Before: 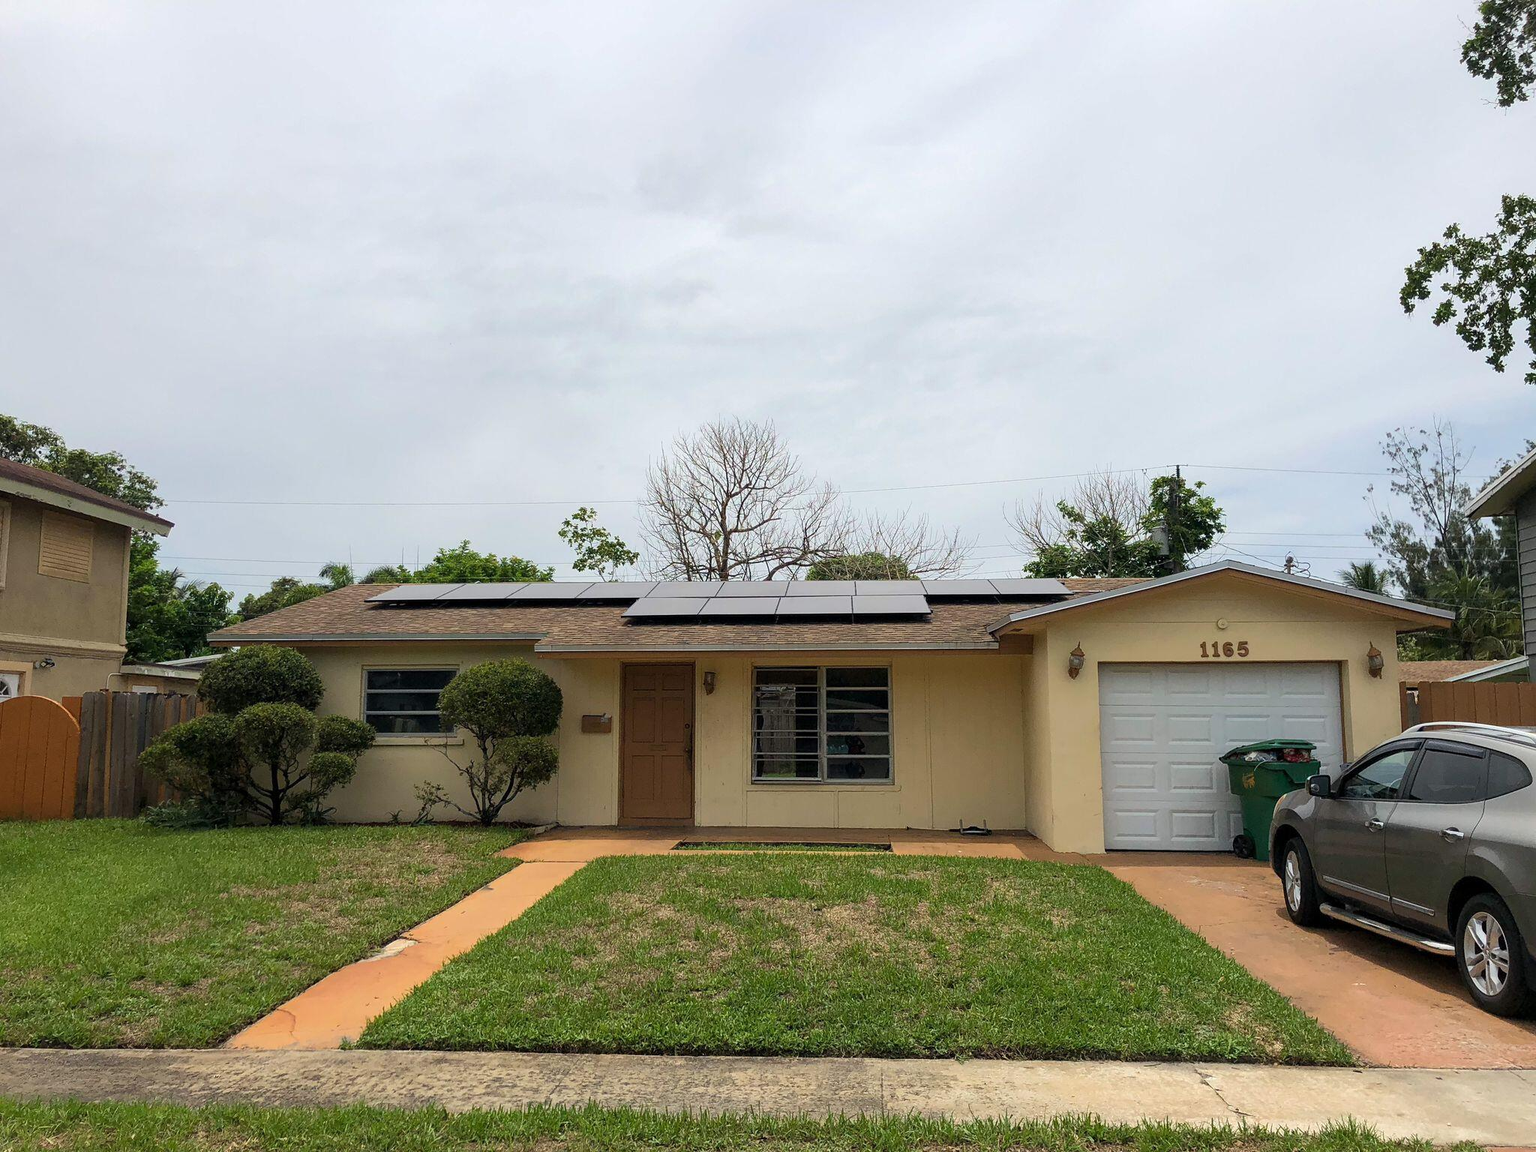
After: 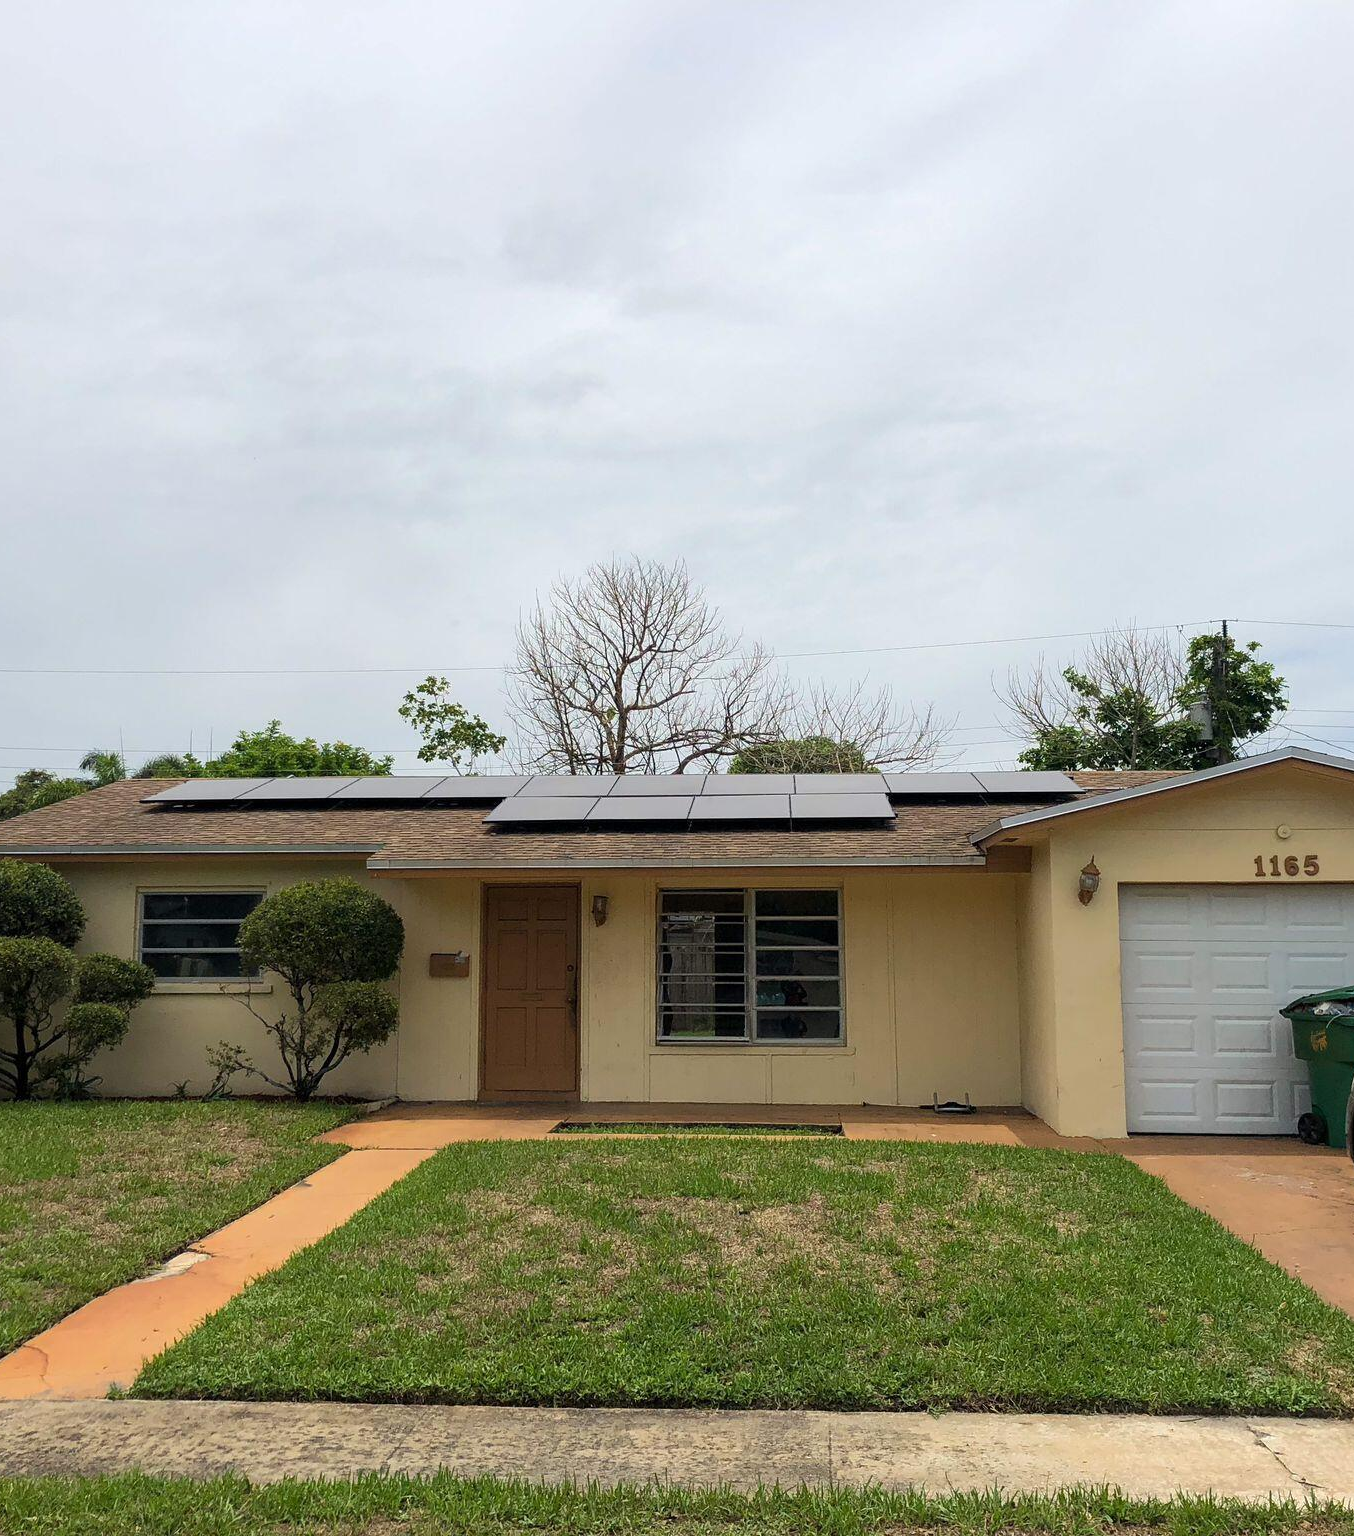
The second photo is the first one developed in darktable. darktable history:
crop: left 16.909%, right 16.939%
